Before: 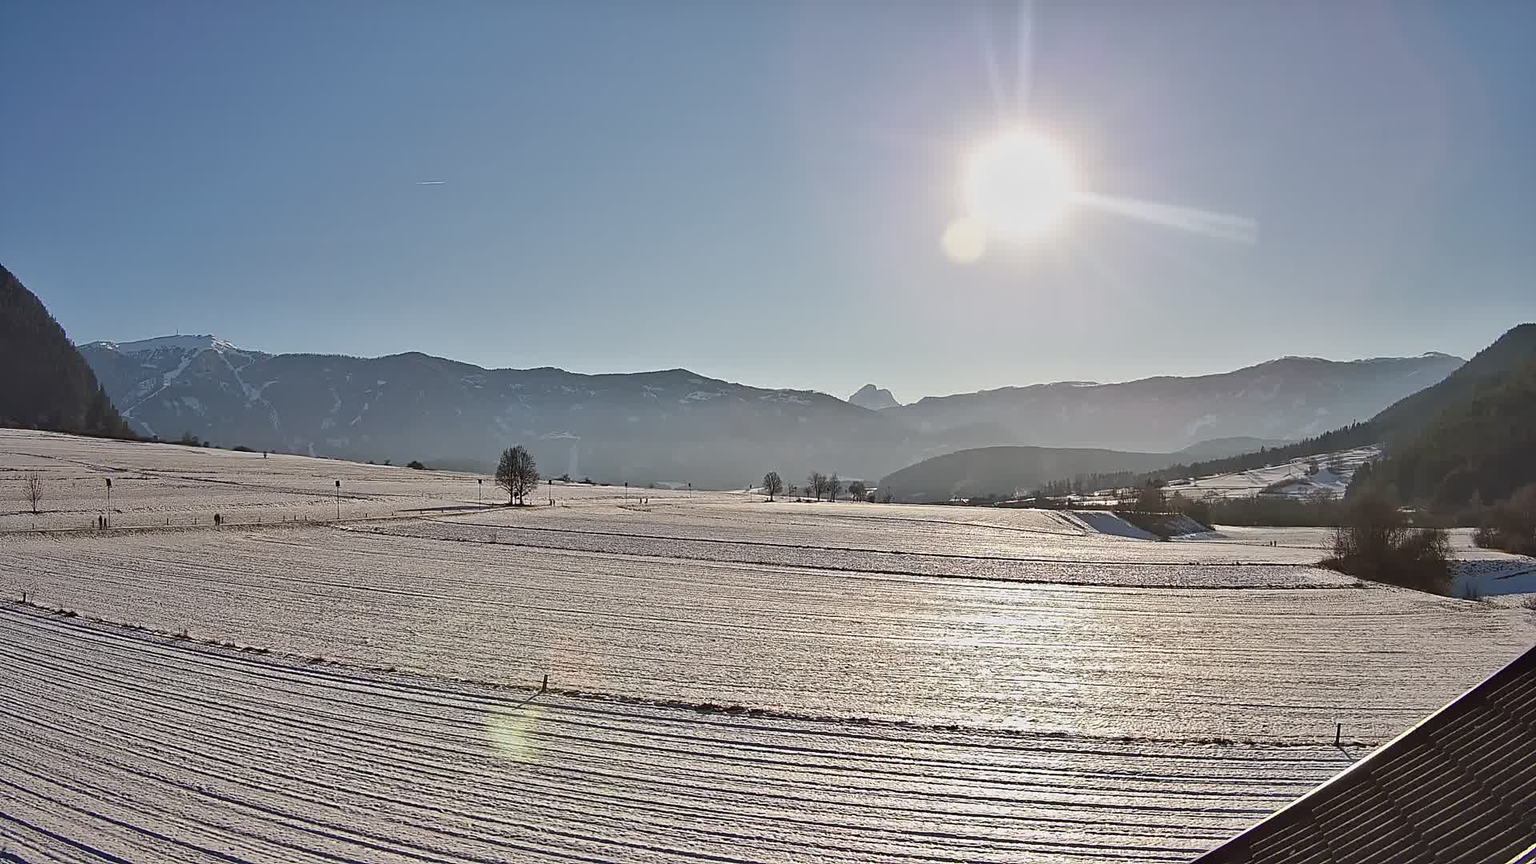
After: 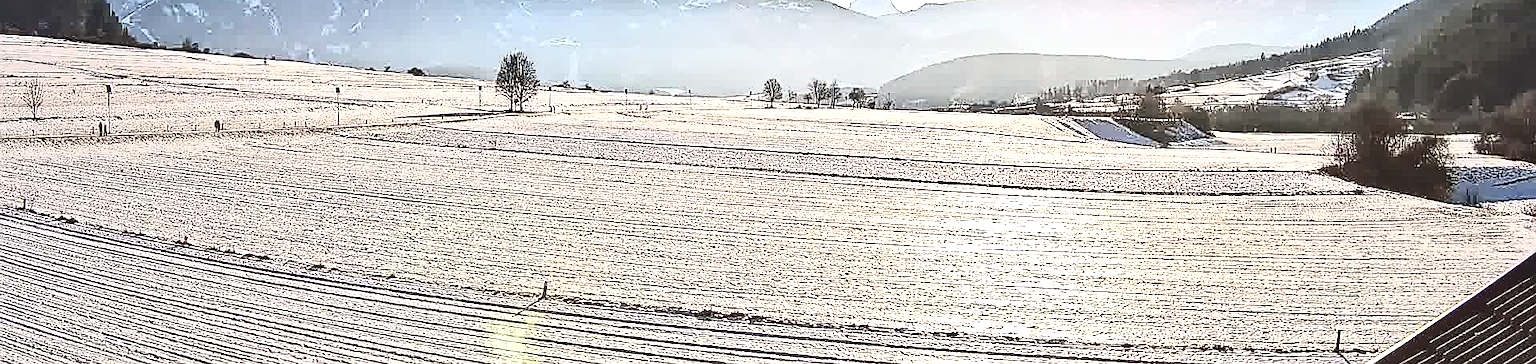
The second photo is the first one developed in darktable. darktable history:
tone equalizer: -8 EV -0.454 EV, -7 EV -0.429 EV, -6 EV -0.325 EV, -5 EV -0.21 EV, -3 EV 0.246 EV, -2 EV 0.357 EV, -1 EV 0.407 EV, +0 EV 0.405 EV, edges refinement/feathering 500, mask exposure compensation -1.57 EV, preserve details no
base curve: curves: ch0 [(0, 0) (0.303, 0.277) (1, 1)], preserve colors none
exposure: black level correction 0.001, exposure 1.118 EV, compensate highlight preservation false
crop: top 45.62%, bottom 12.143%
sharpen: radius 1.42, amount 1.257, threshold 0.714
local contrast: on, module defaults
contrast brightness saturation: contrast 0.374, brightness 0.104
